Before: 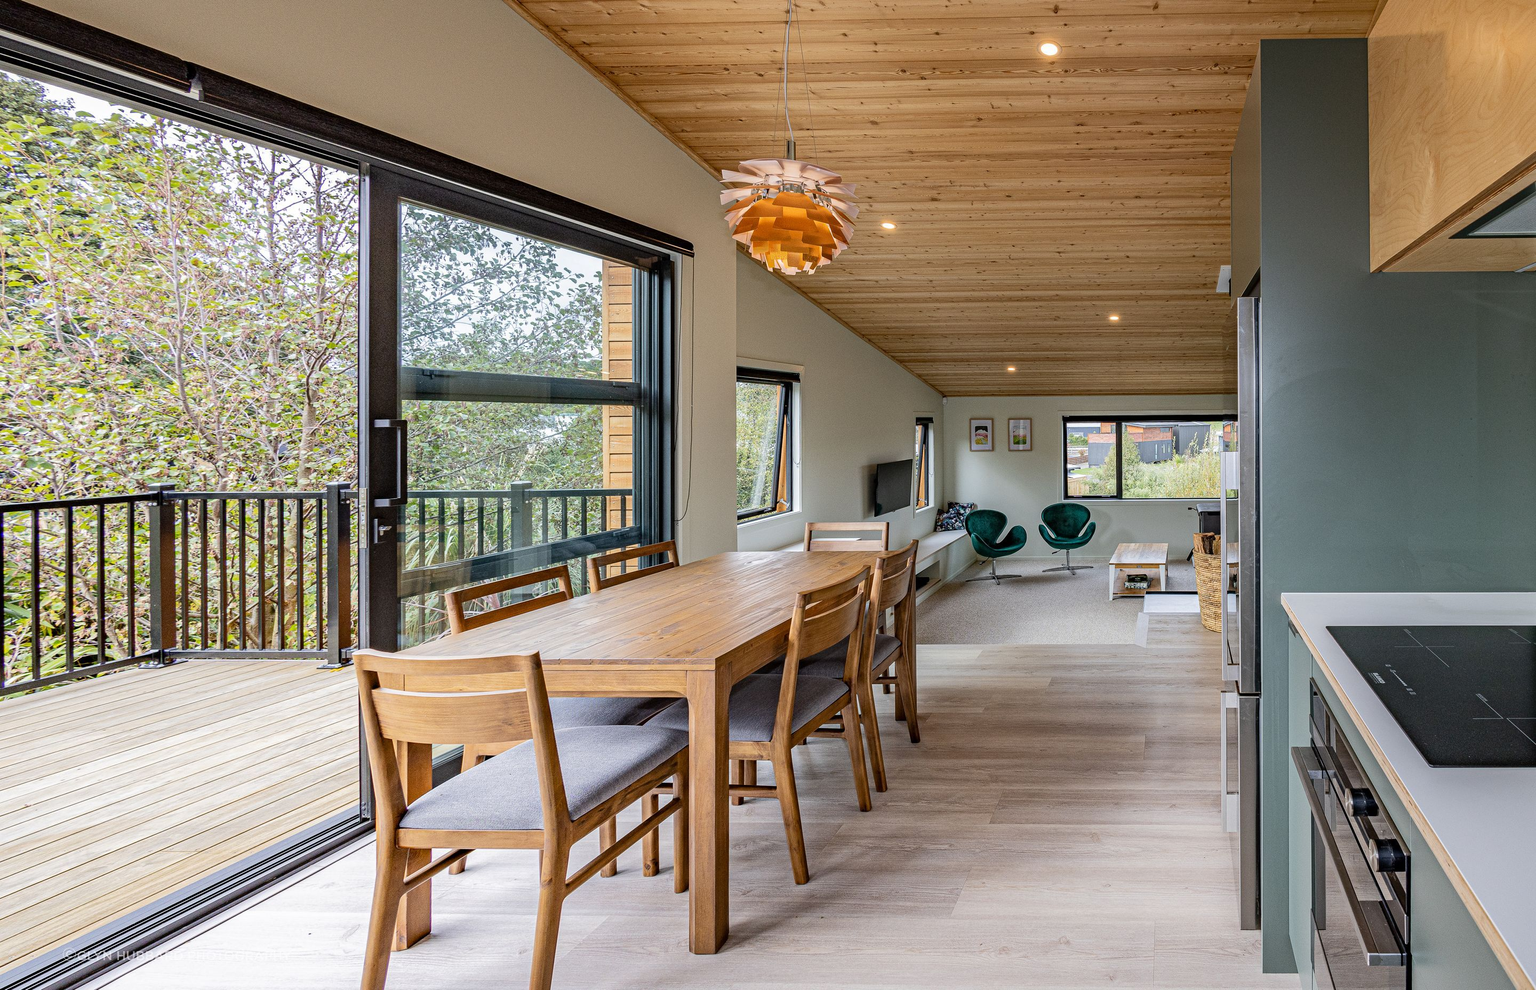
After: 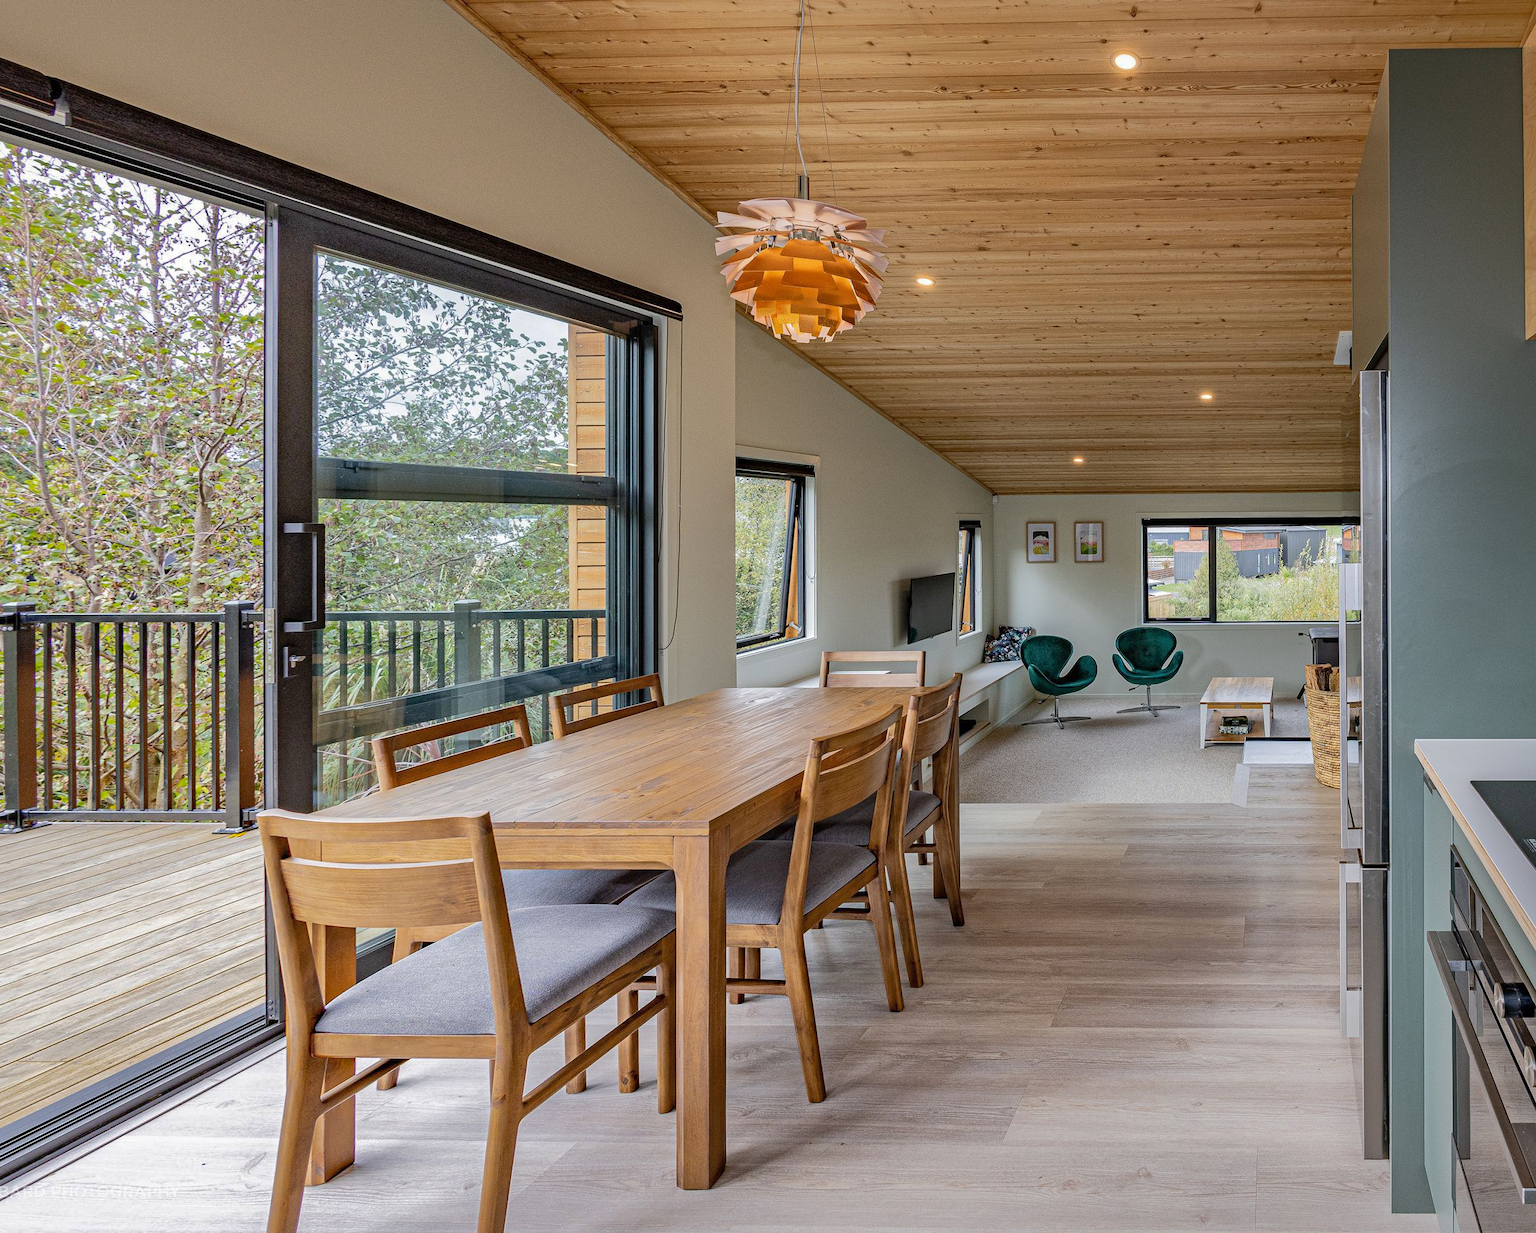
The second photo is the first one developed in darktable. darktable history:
crop and rotate: left 9.555%, right 10.22%
shadows and highlights: highlights -59.96
